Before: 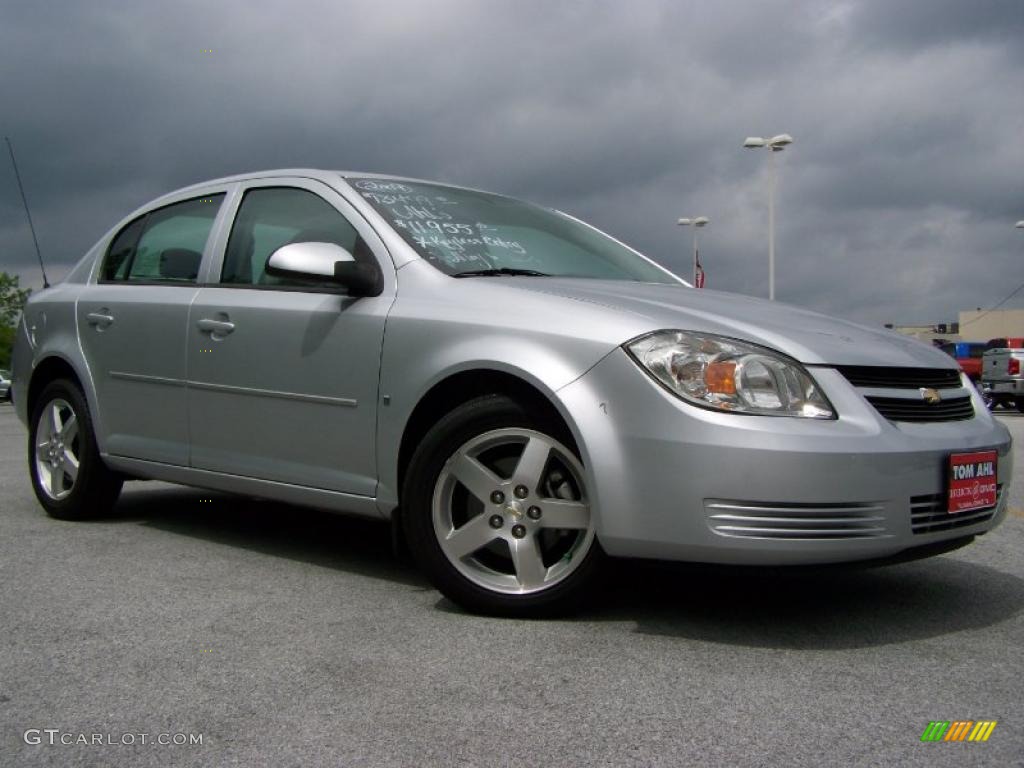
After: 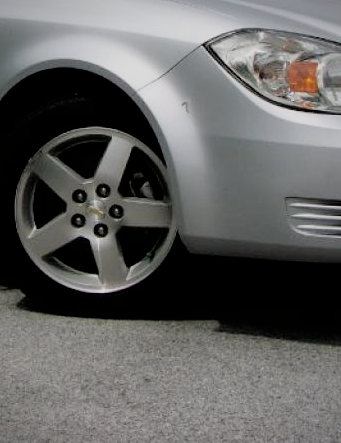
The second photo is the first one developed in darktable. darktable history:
crop: left 40.914%, top 39.318%, right 25.746%, bottom 2.969%
vignetting: fall-off start 91.43%, brightness -0.478
exposure: exposure 0.209 EV, compensate highlight preservation false
filmic rgb: black relative exposure -4.55 EV, white relative exposure 4.76 EV, hardness 2.35, latitude 35.72%, contrast 1.042, highlights saturation mix 0.865%, shadows ↔ highlights balance 1.28%
